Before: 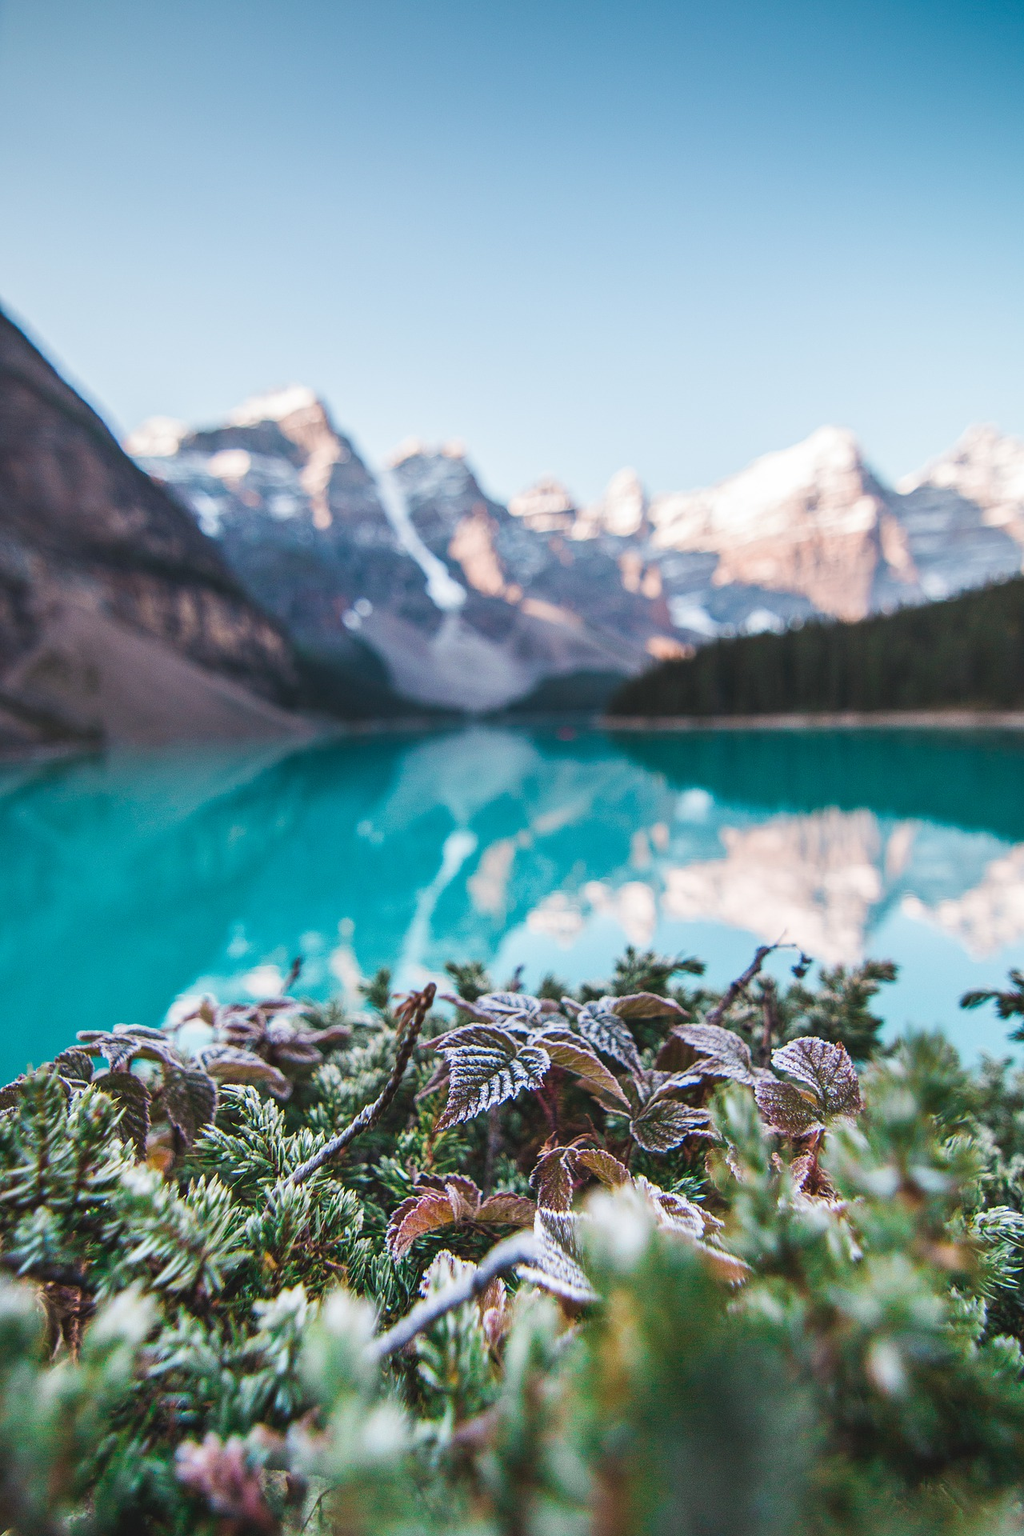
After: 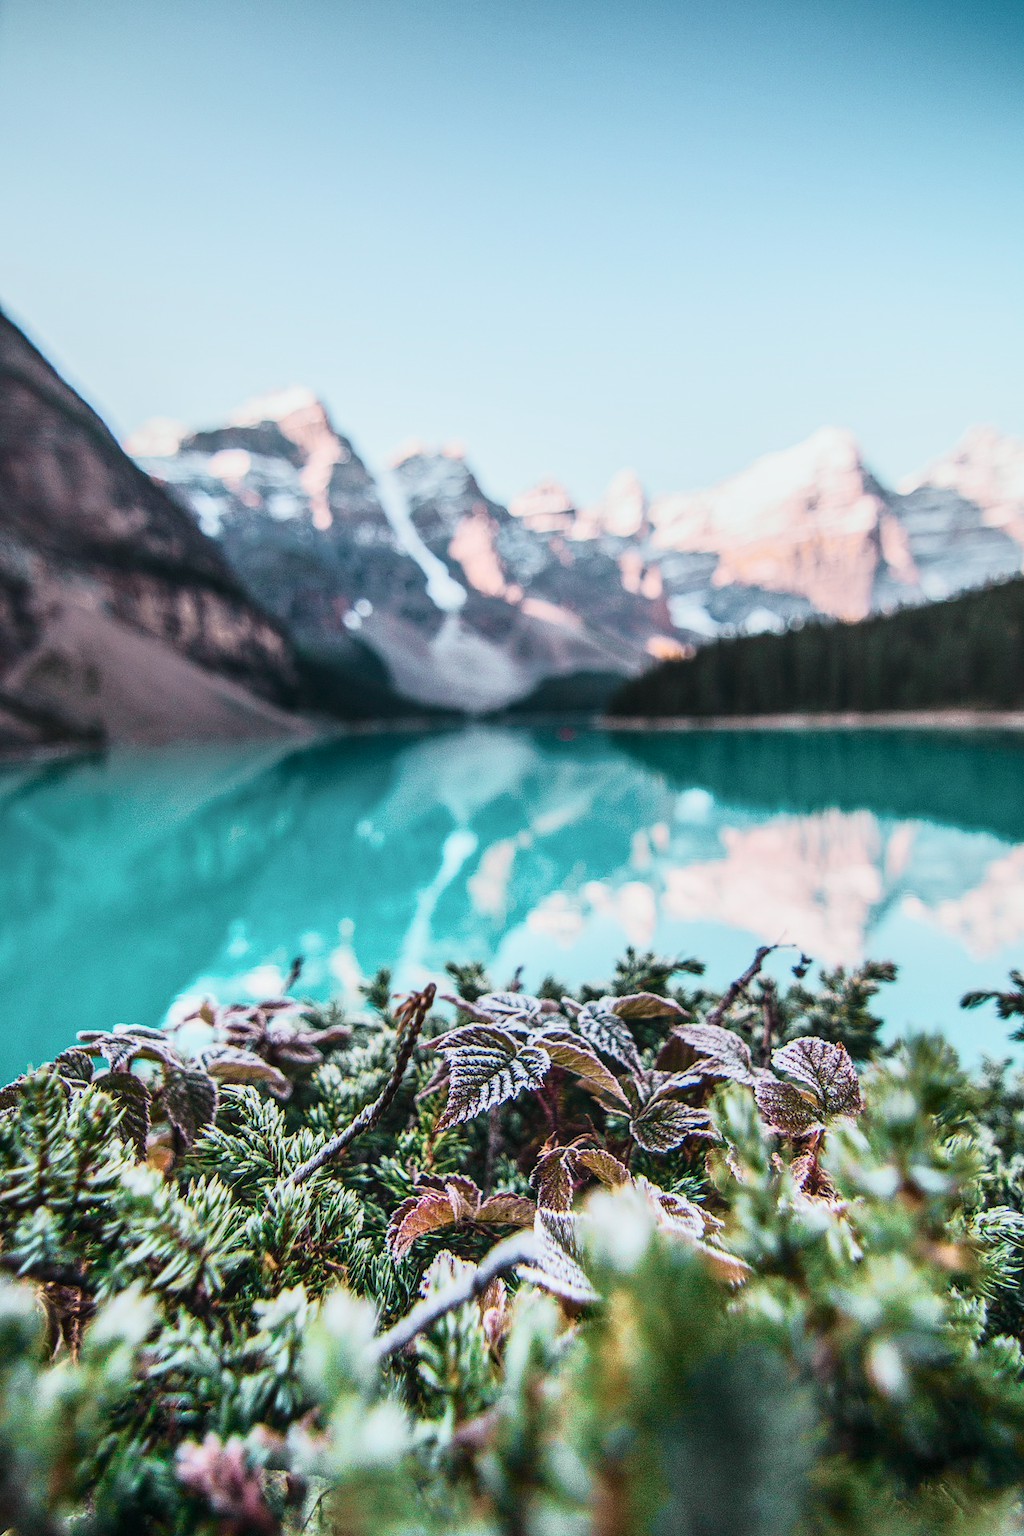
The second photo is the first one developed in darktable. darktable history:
tone curve: curves: ch0 [(0, 0.008) (0.081, 0.044) (0.177, 0.123) (0.283, 0.253) (0.416, 0.449) (0.495, 0.524) (0.661, 0.756) (0.796, 0.859) (1, 0.951)]; ch1 [(0, 0) (0.161, 0.092) (0.35, 0.33) (0.392, 0.392) (0.427, 0.426) (0.479, 0.472) (0.505, 0.5) (0.521, 0.524) (0.567, 0.564) (0.583, 0.588) (0.625, 0.627) (0.678, 0.733) (1, 1)]; ch2 [(0, 0) (0.346, 0.362) (0.404, 0.427) (0.502, 0.499) (0.531, 0.523) (0.544, 0.561) (0.58, 0.59) (0.629, 0.642) (0.717, 0.678) (1, 1)], color space Lab, independent channels
local contrast: on, module defaults
